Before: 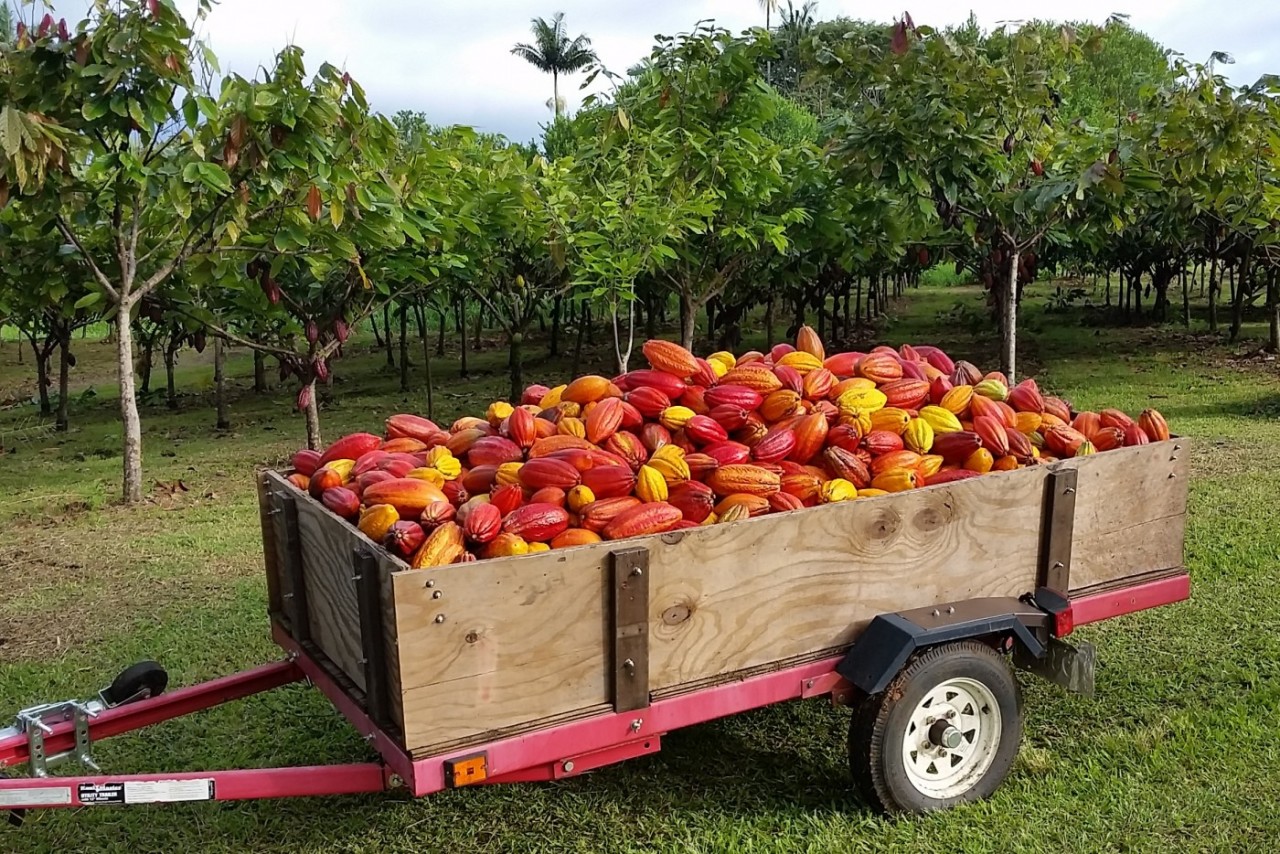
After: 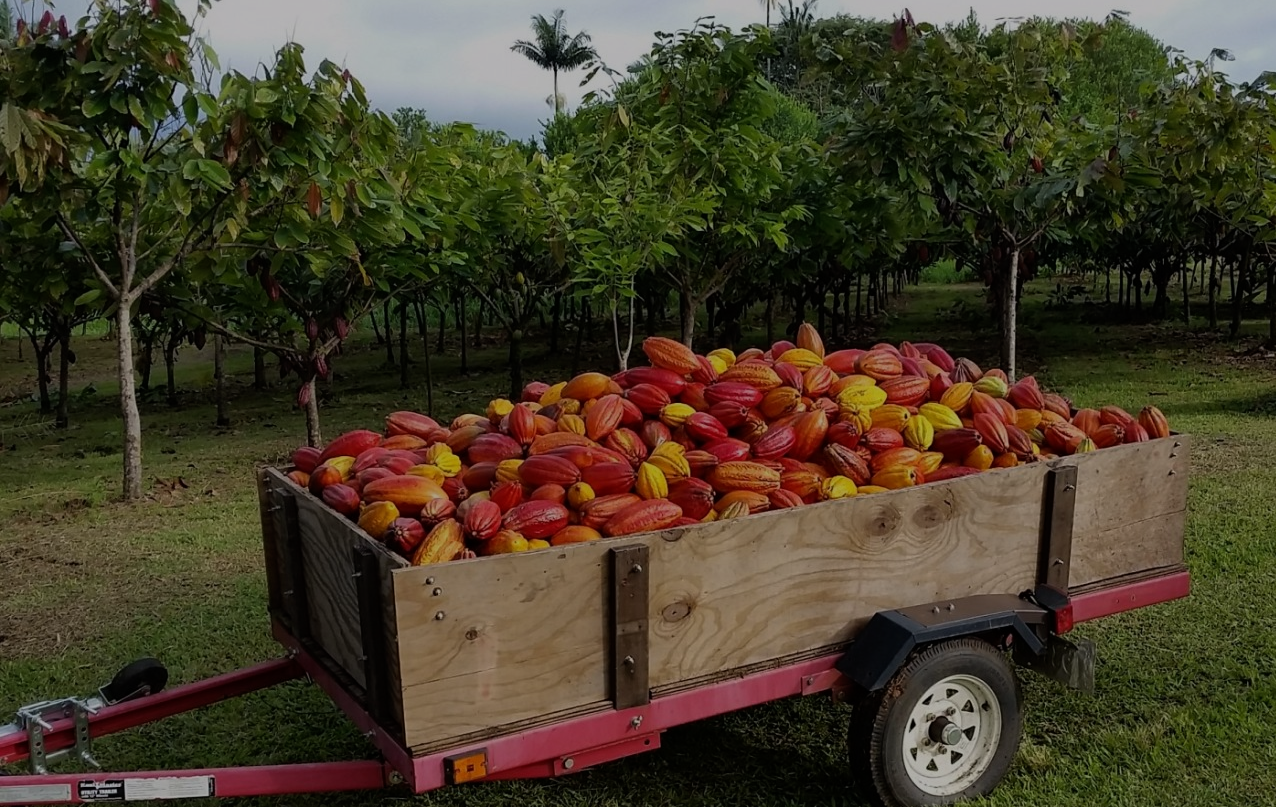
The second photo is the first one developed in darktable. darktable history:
exposure: exposure -1.561 EV, compensate highlight preservation false
tone equalizer: -8 EV -0.439 EV, -7 EV -0.4 EV, -6 EV -0.355 EV, -5 EV -0.201 EV, -3 EV 0.197 EV, -2 EV 0.344 EV, -1 EV 0.41 EV, +0 EV 0.403 EV
crop: top 0.396%, right 0.255%, bottom 5.001%
